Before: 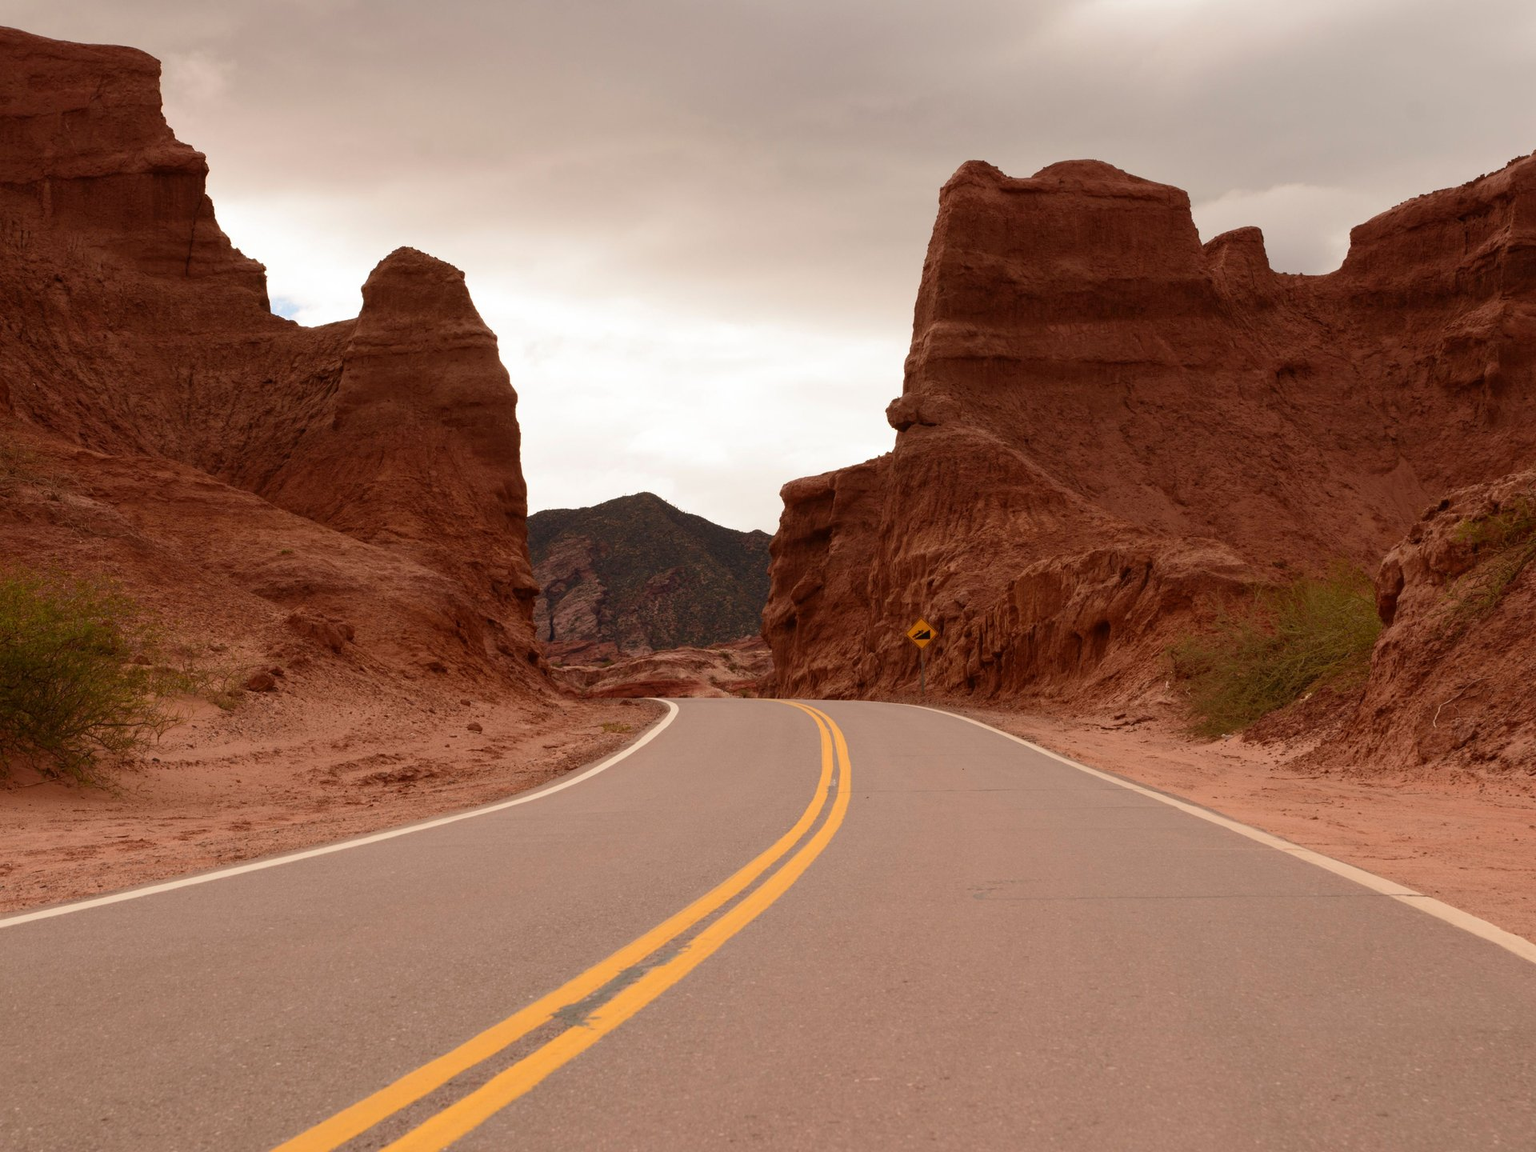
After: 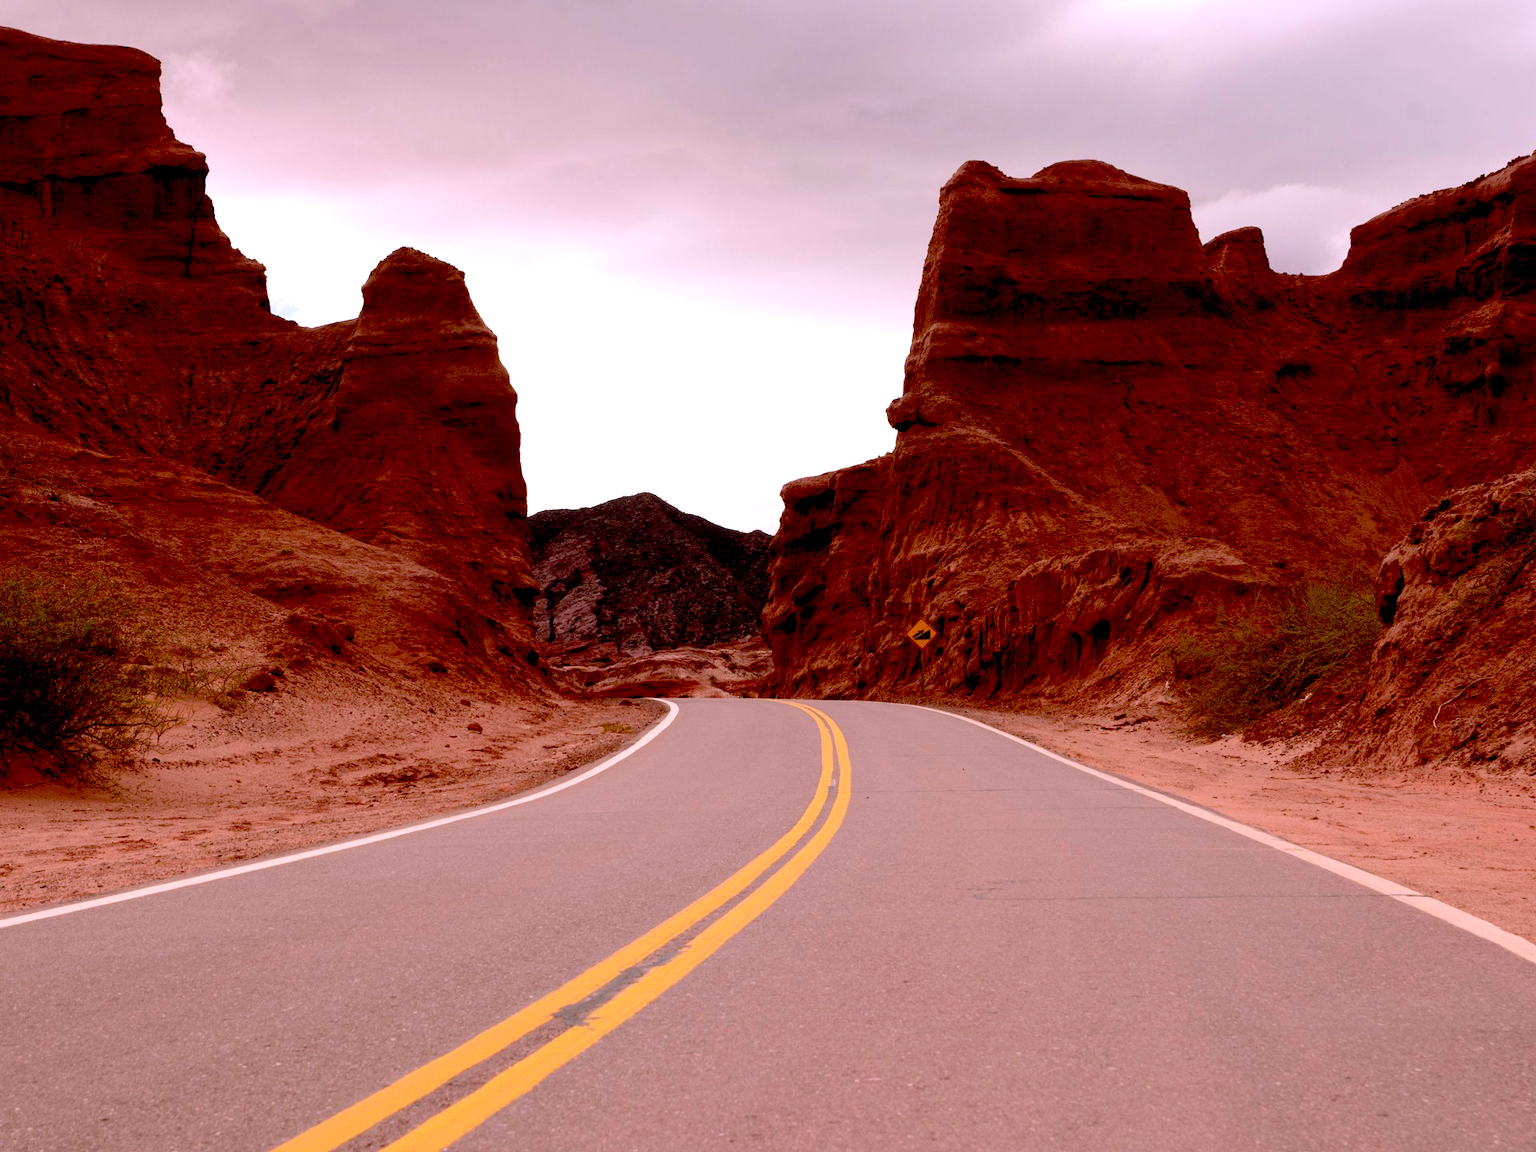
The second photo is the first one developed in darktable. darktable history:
exposure: black level correction 0.031, exposure 0.304 EV, compensate highlight preservation false
white balance: red 1.042, blue 1.17
